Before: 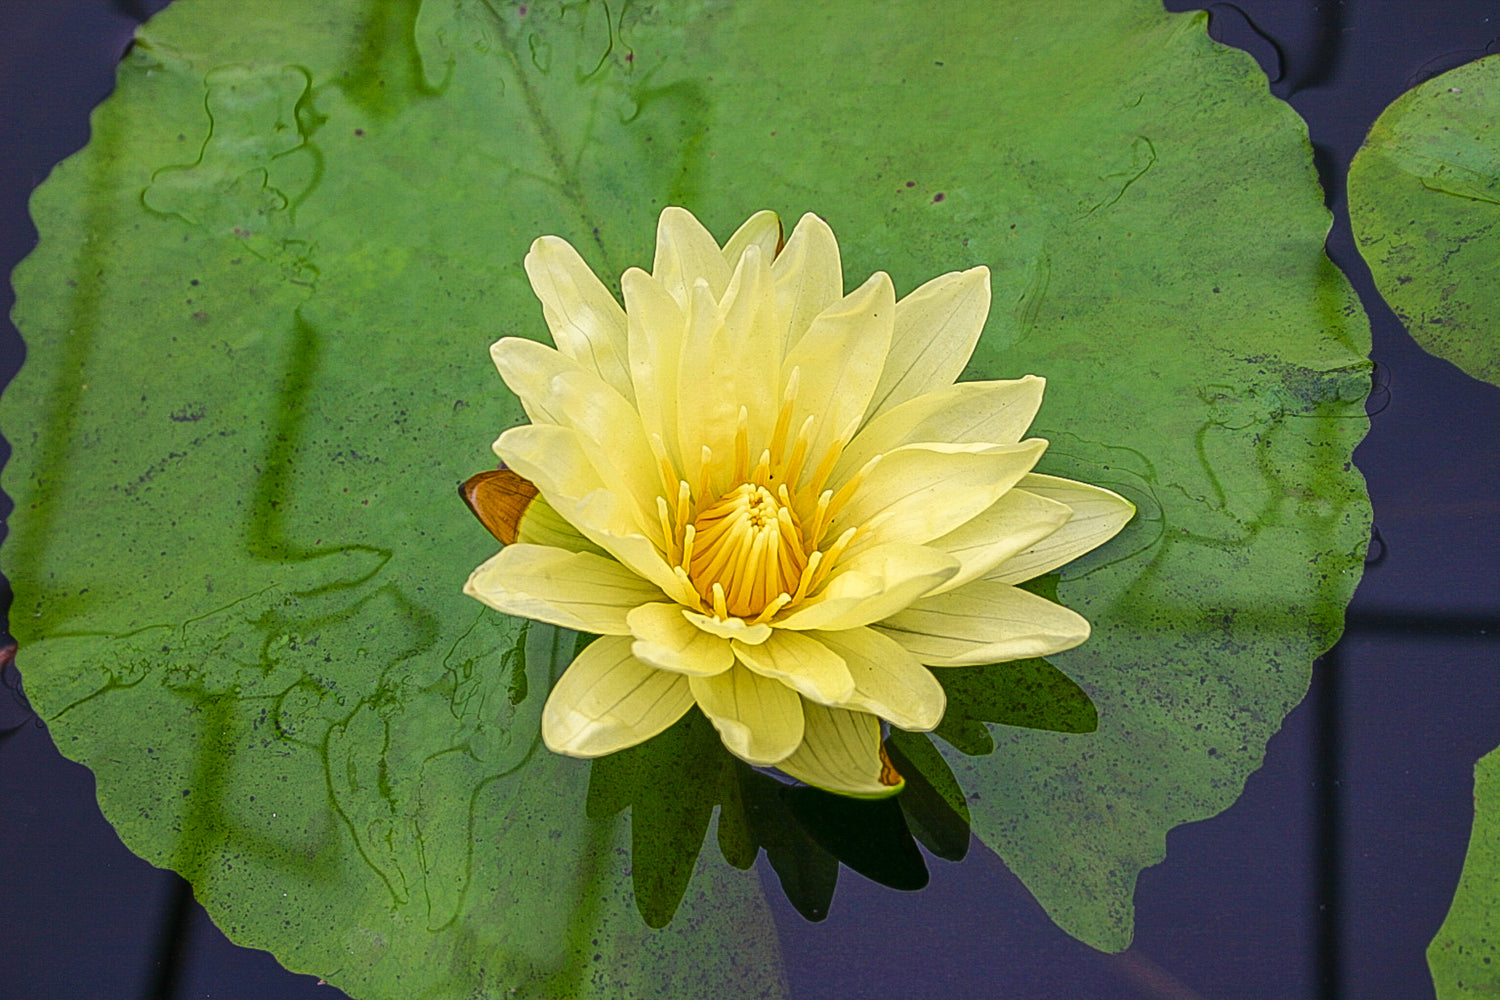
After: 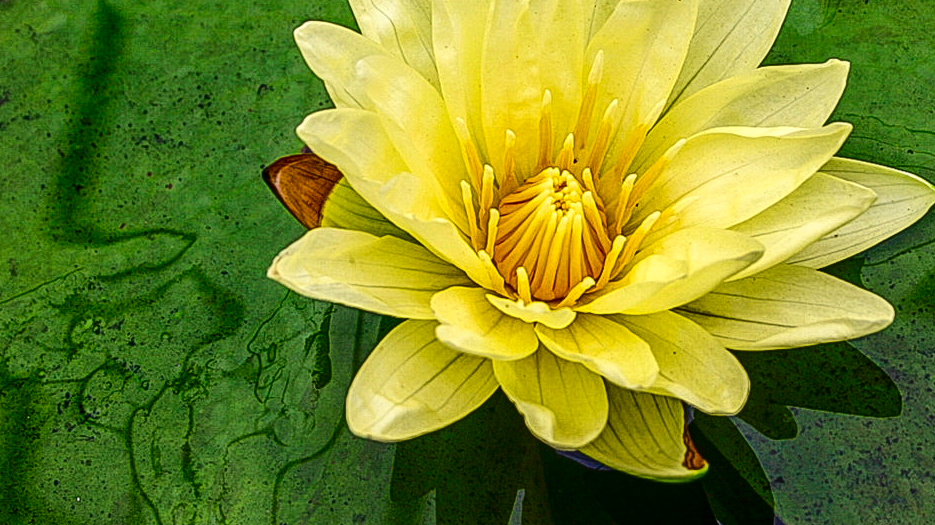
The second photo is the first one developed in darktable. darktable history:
crop: left 13.072%, top 31.691%, right 24.54%, bottom 15.795%
local contrast: on, module defaults
contrast brightness saturation: contrast 0.225, brightness -0.186, saturation 0.233
shadows and highlights: shadows 36.69, highlights -27.73, soften with gaussian
